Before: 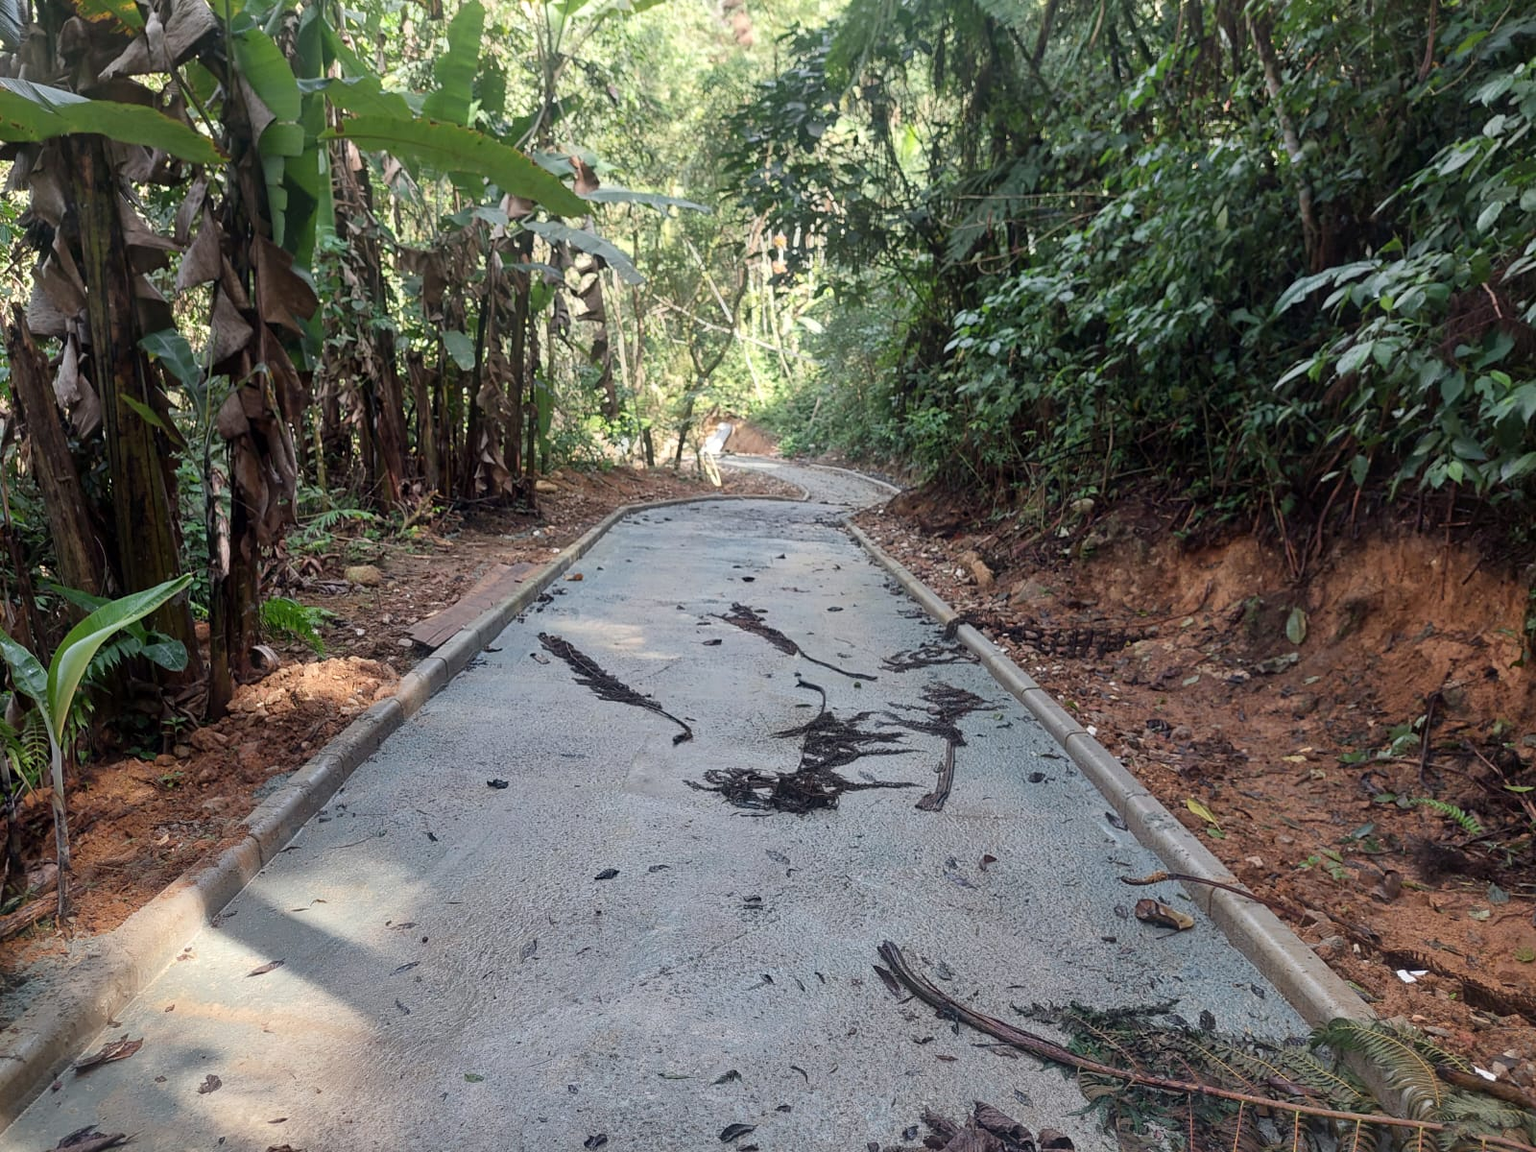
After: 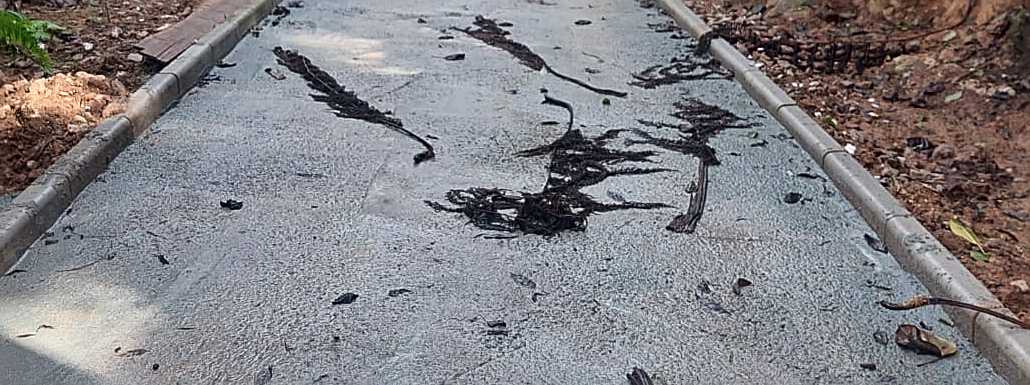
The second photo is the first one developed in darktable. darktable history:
local contrast: mode bilateral grid, contrast 100, coarseness 99, detail 165%, midtone range 0.2
crop: left 17.995%, top 51.029%, right 17.574%, bottom 16.852%
contrast brightness saturation: saturation -0.056
sharpen: on, module defaults
